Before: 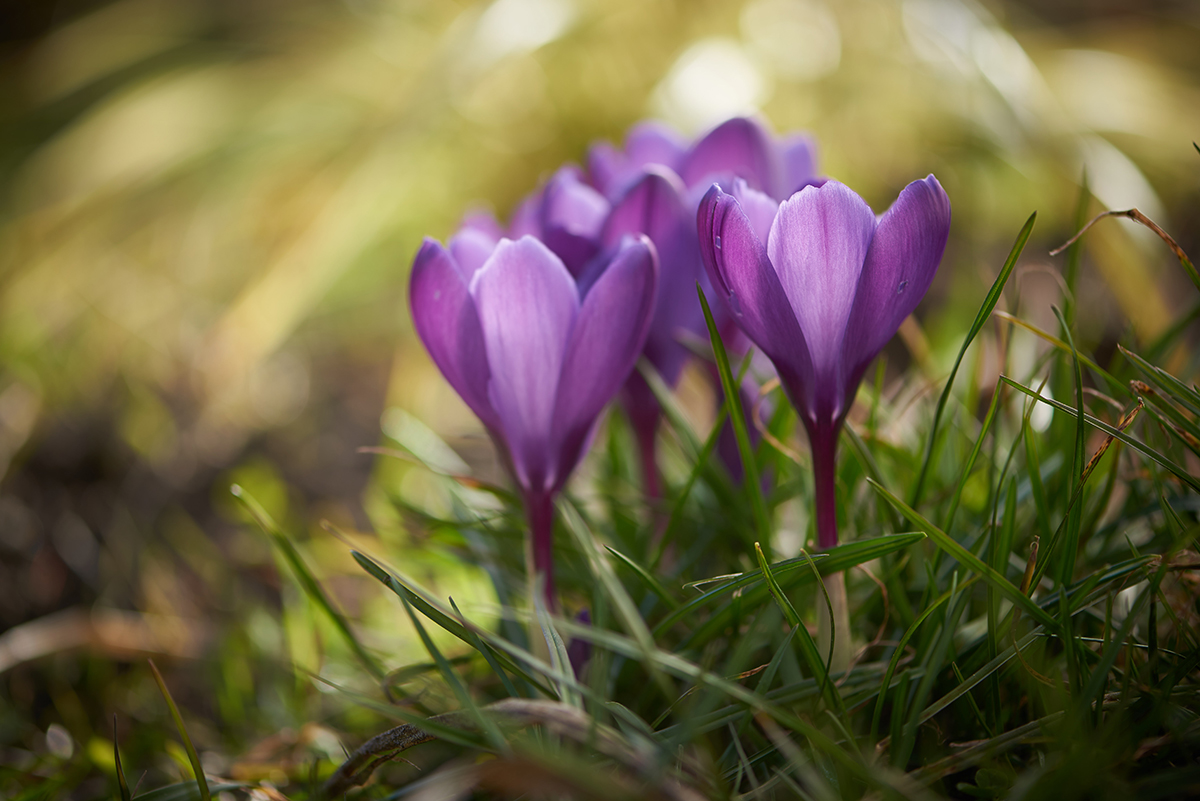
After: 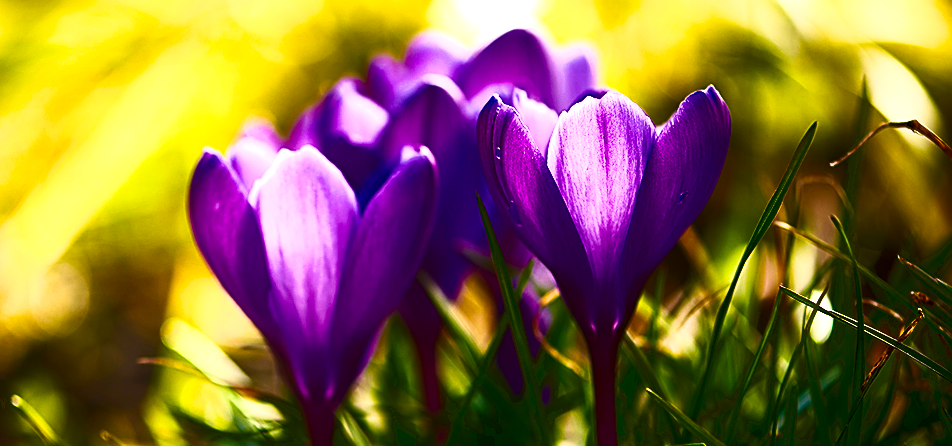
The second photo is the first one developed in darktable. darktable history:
sharpen: on, module defaults
color balance rgb: linear chroma grading › shadows -8.416%, linear chroma grading › global chroma 9.946%, perceptual saturation grading › global saturation 30.987%, perceptual brilliance grading › global brilliance 12.173%, perceptual brilliance grading › highlights 14.725%, global vibrance 5.288%, contrast 3.147%
color correction: highlights a* 2.76, highlights b* 5, shadows a* -2.32, shadows b* -4.85, saturation 0.791
crop: left 18.361%, top 11.115%, right 2.295%, bottom 33.106%
velvia: strength 51.33%, mid-tones bias 0.515
tone curve: curves: ch0 [(0, 0) (0.56, 0.467) (0.846, 0.934) (1, 1)], color space Lab, independent channels
contrast brightness saturation: contrast 0.116, brightness -0.115, saturation 0.2
